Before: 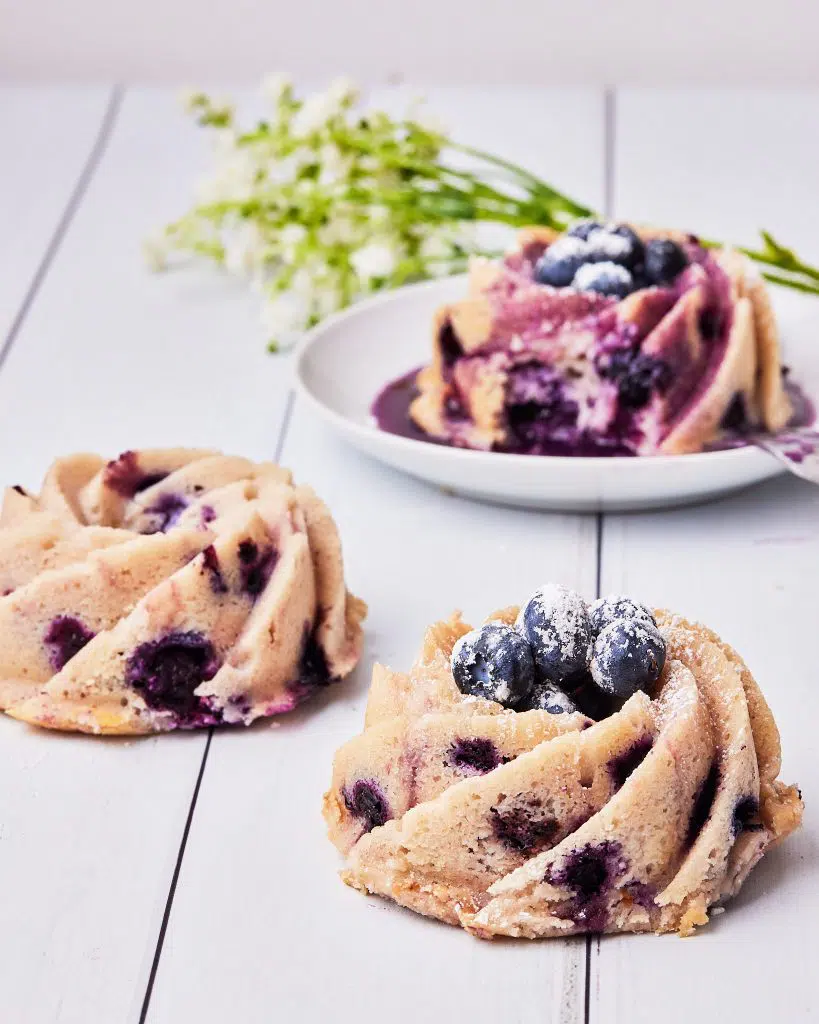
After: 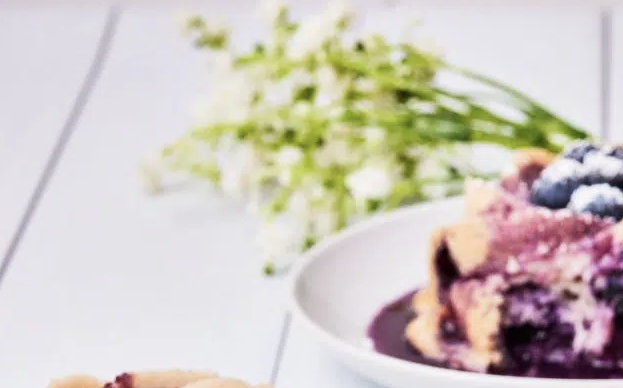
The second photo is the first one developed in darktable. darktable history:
contrast brightness saturation: contrast 0.109, saturation -0.173
base curve: preserve colors none
crop: left 0.549%, top 7.641%, right 23.277%, bottom 54.443%
